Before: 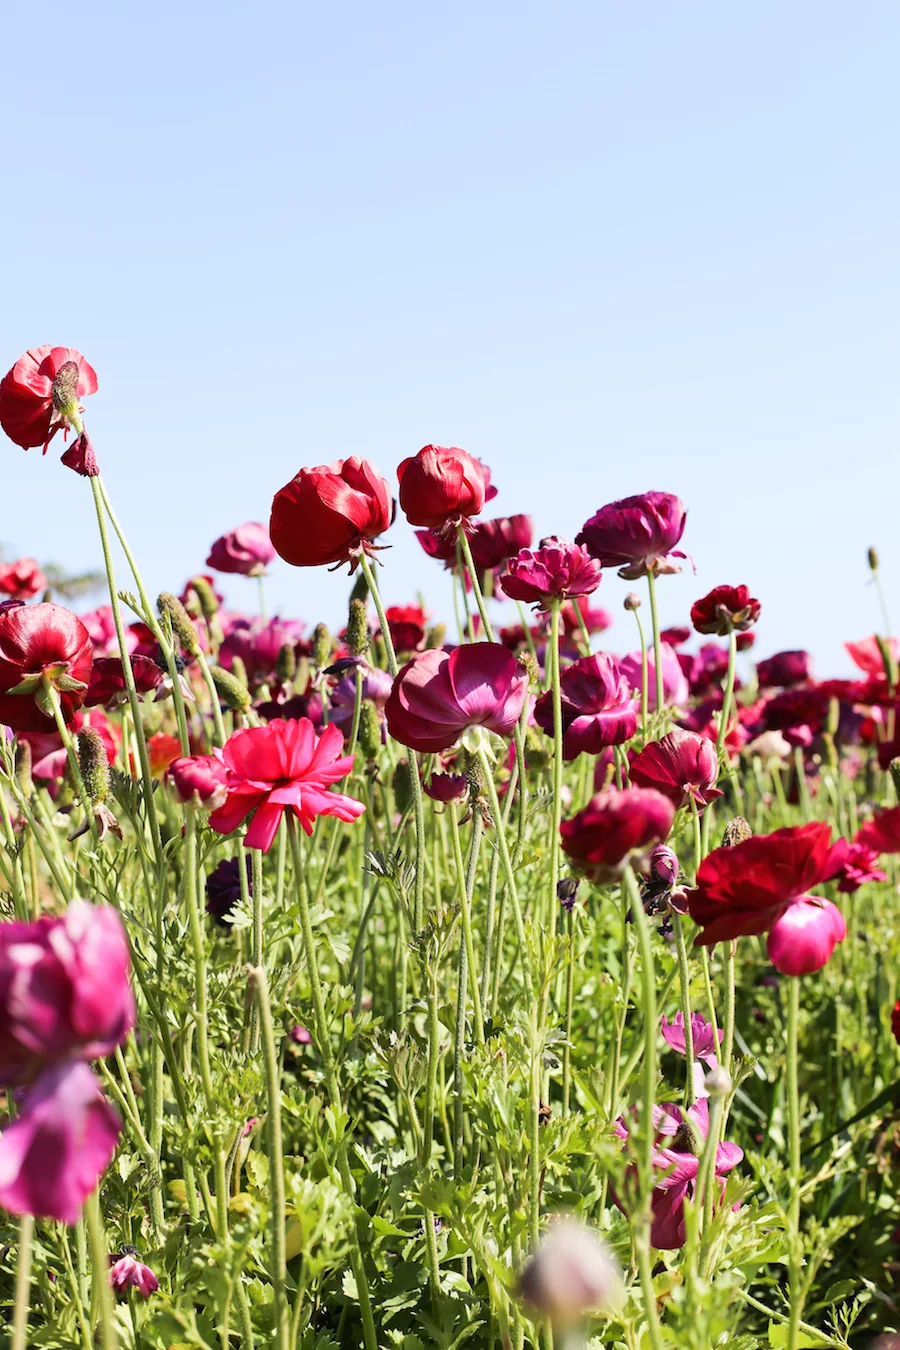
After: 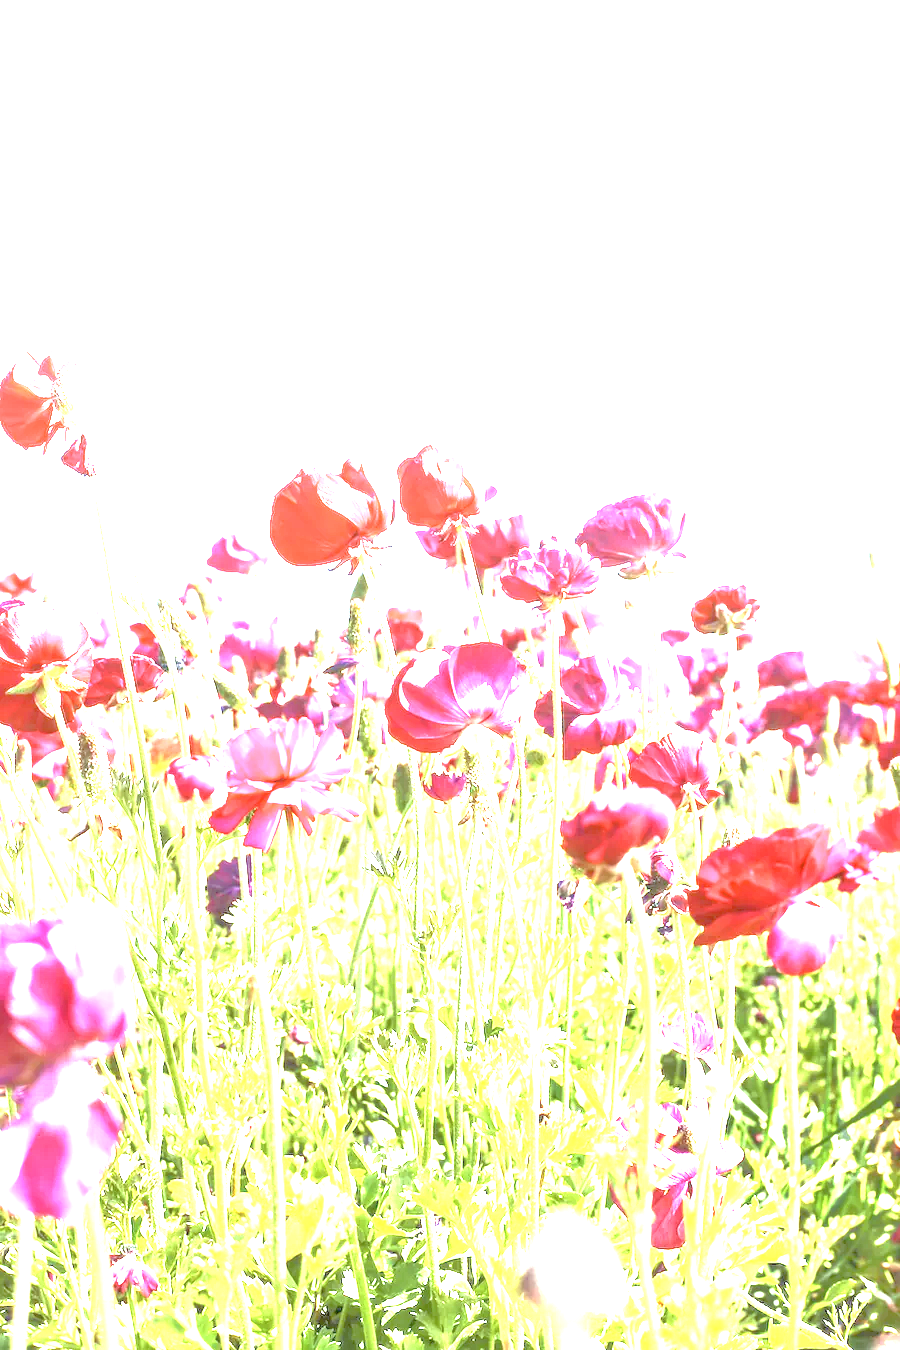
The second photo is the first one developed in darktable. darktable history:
local contrast: detail 130%
exposure: exposure 3.055 EV, compensate highlight preservation false
tone equalizer: -7 EV 0.145 EV, -6 EV 0.621 EV, -5 EV 1.17 EV, -4 EV 1.32 EV, -3 EV 1.15 EV, -2 EV 0.6 EV, -1 EV 0.148 EV
color correction: highlights a* -4.97, highlights b* -4.19, shadows a* 3.78, shadows b* 4.34
